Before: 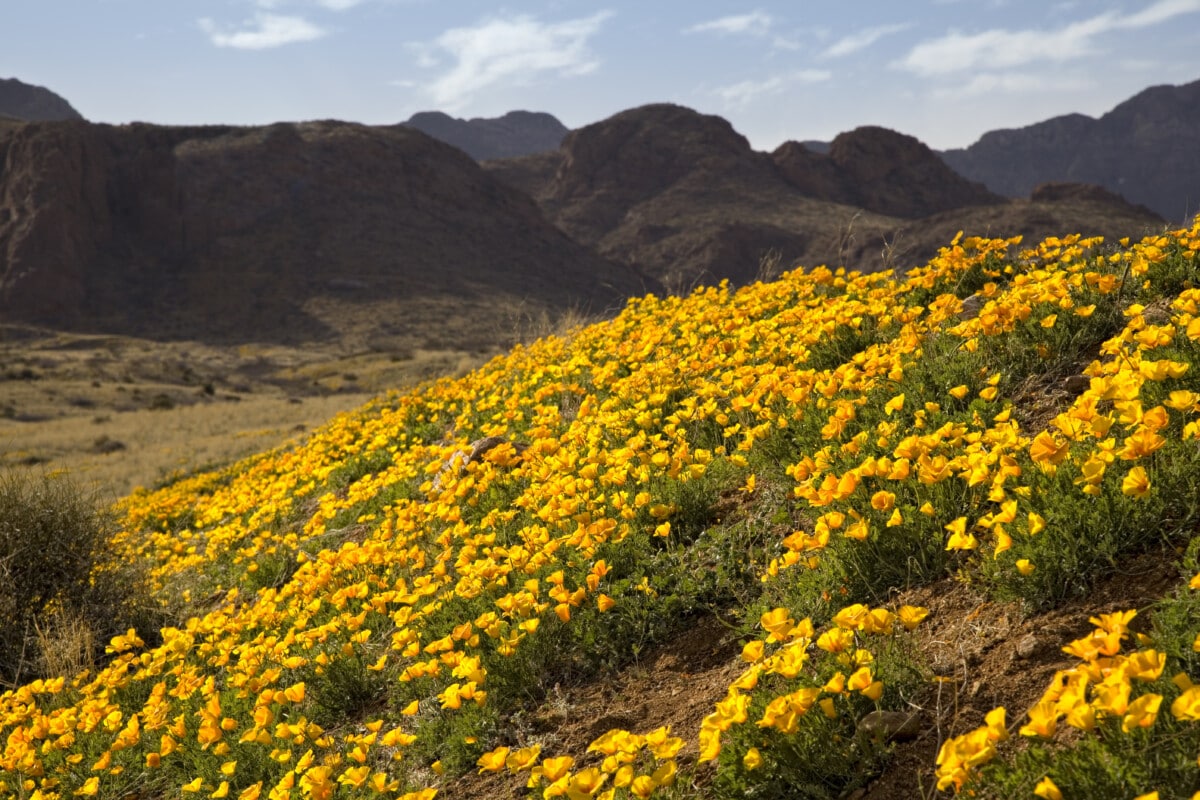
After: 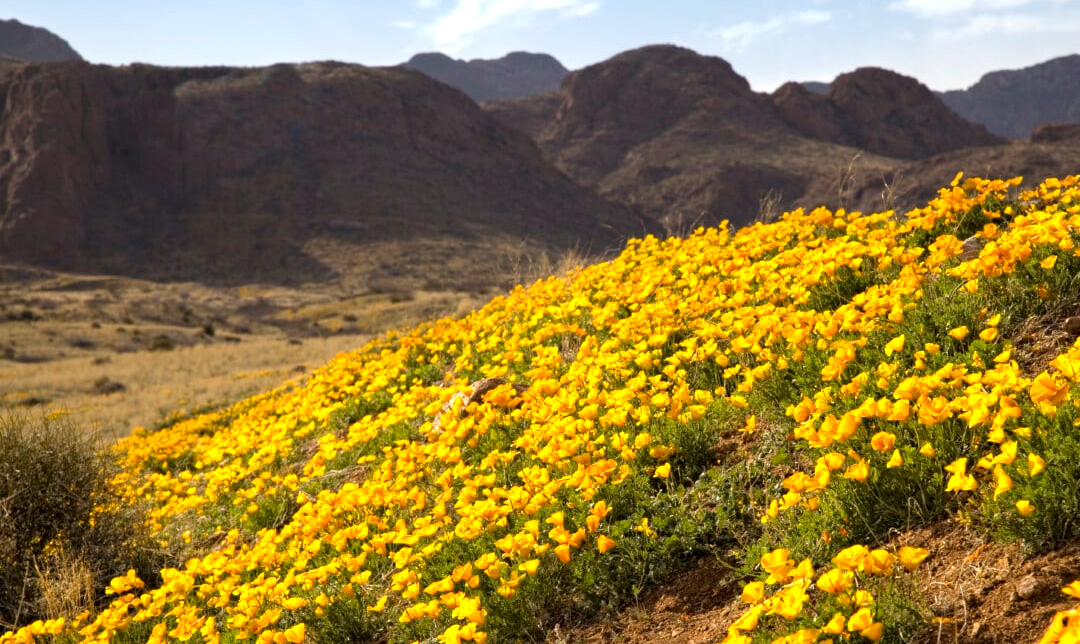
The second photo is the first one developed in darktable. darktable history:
crop: top 7.467%, right 9.799%, bottom 11.949%
exposure: black level correction 0, exposure 0.499 EV, compensate highlight preservation false
